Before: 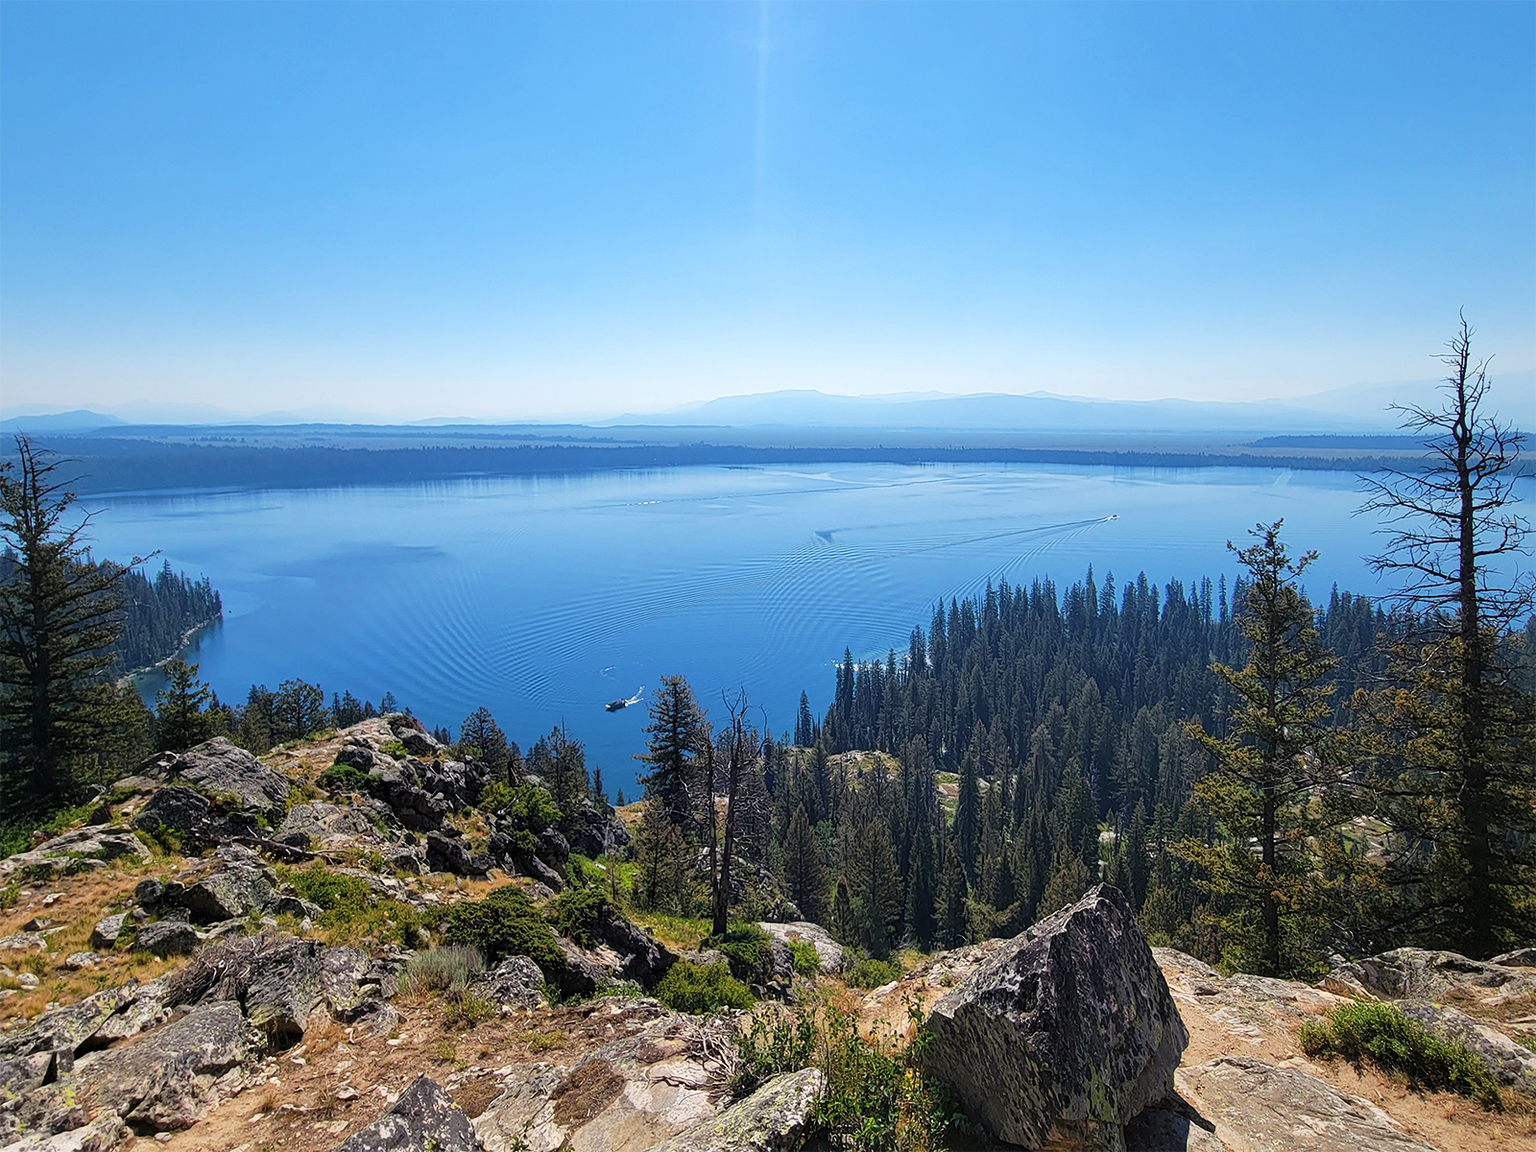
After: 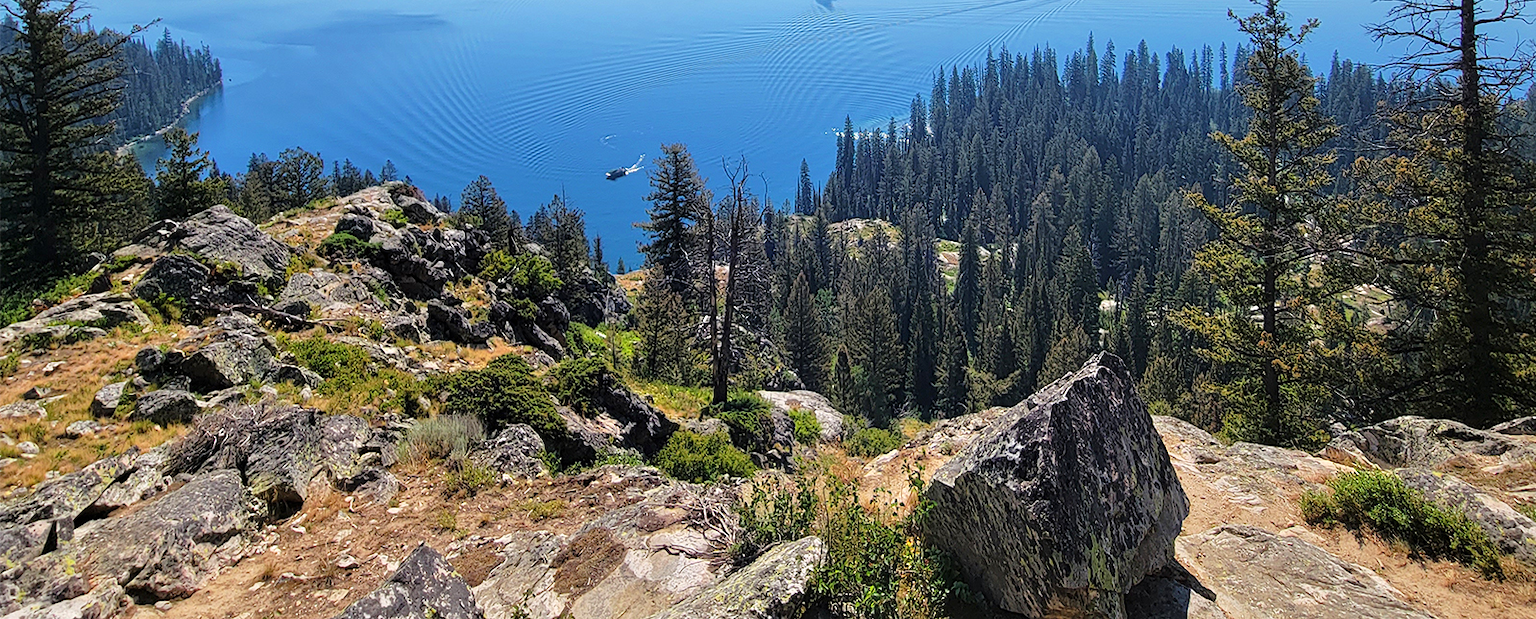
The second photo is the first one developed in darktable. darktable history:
crop and rotate: top 46.237%
tone equalizer: -8 EV 0.001 EV, -7 EV -0.004 EV, -6 EV 0.009 EV, -5 EV 0.032 EV, -4 EV 0.276 EV, -3 EV 0.644 EV, -2 EV 0.584 EV, -1 EV 0.187 EV, +0 EV 0.024 EV
